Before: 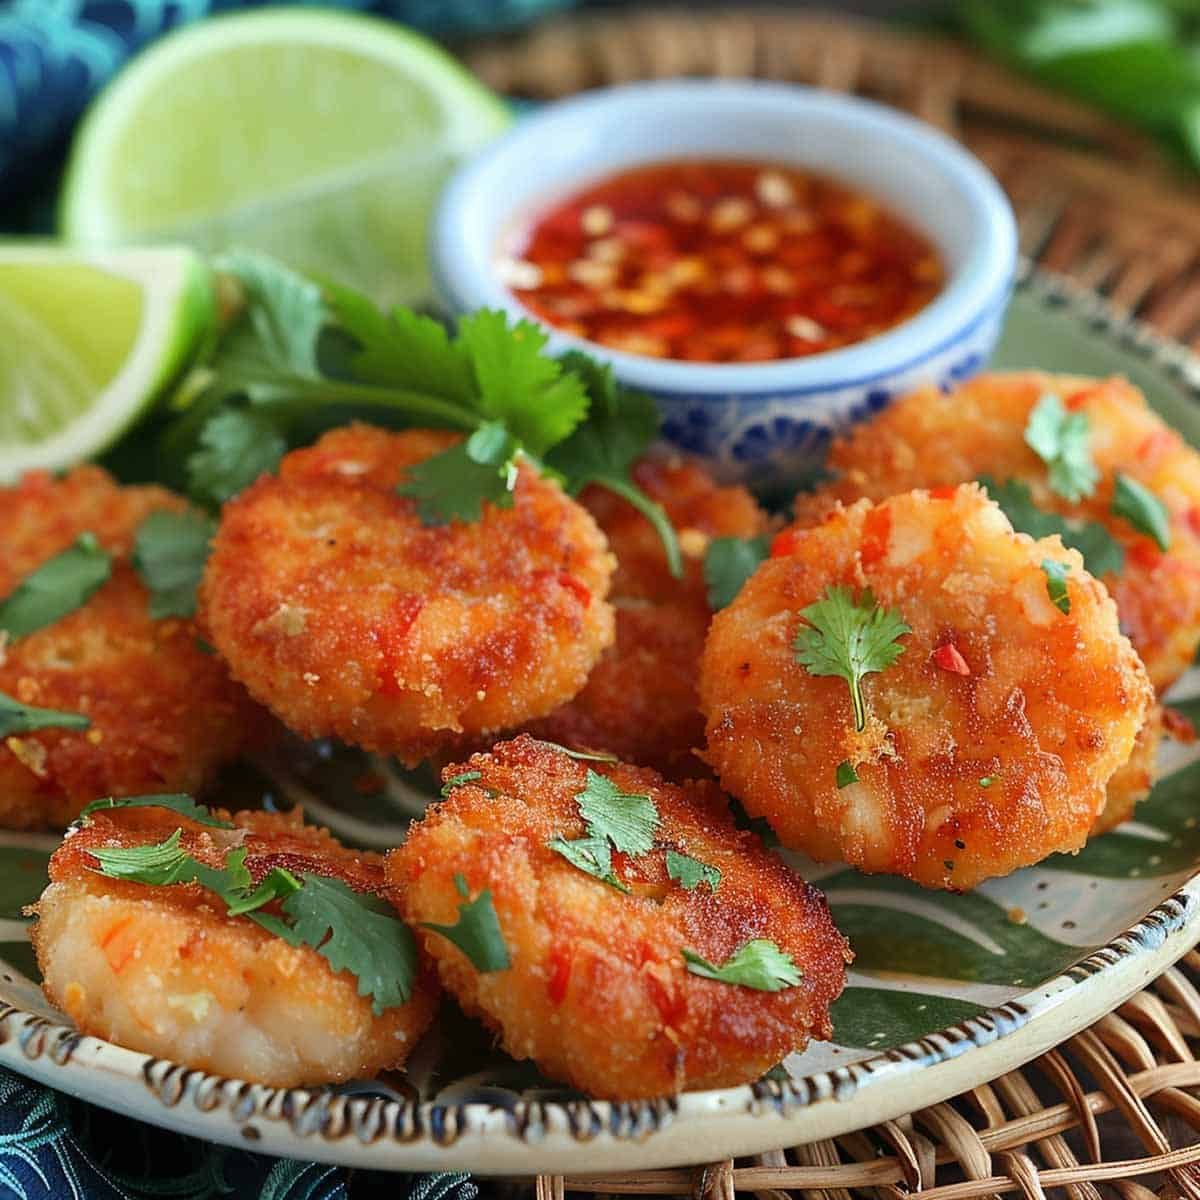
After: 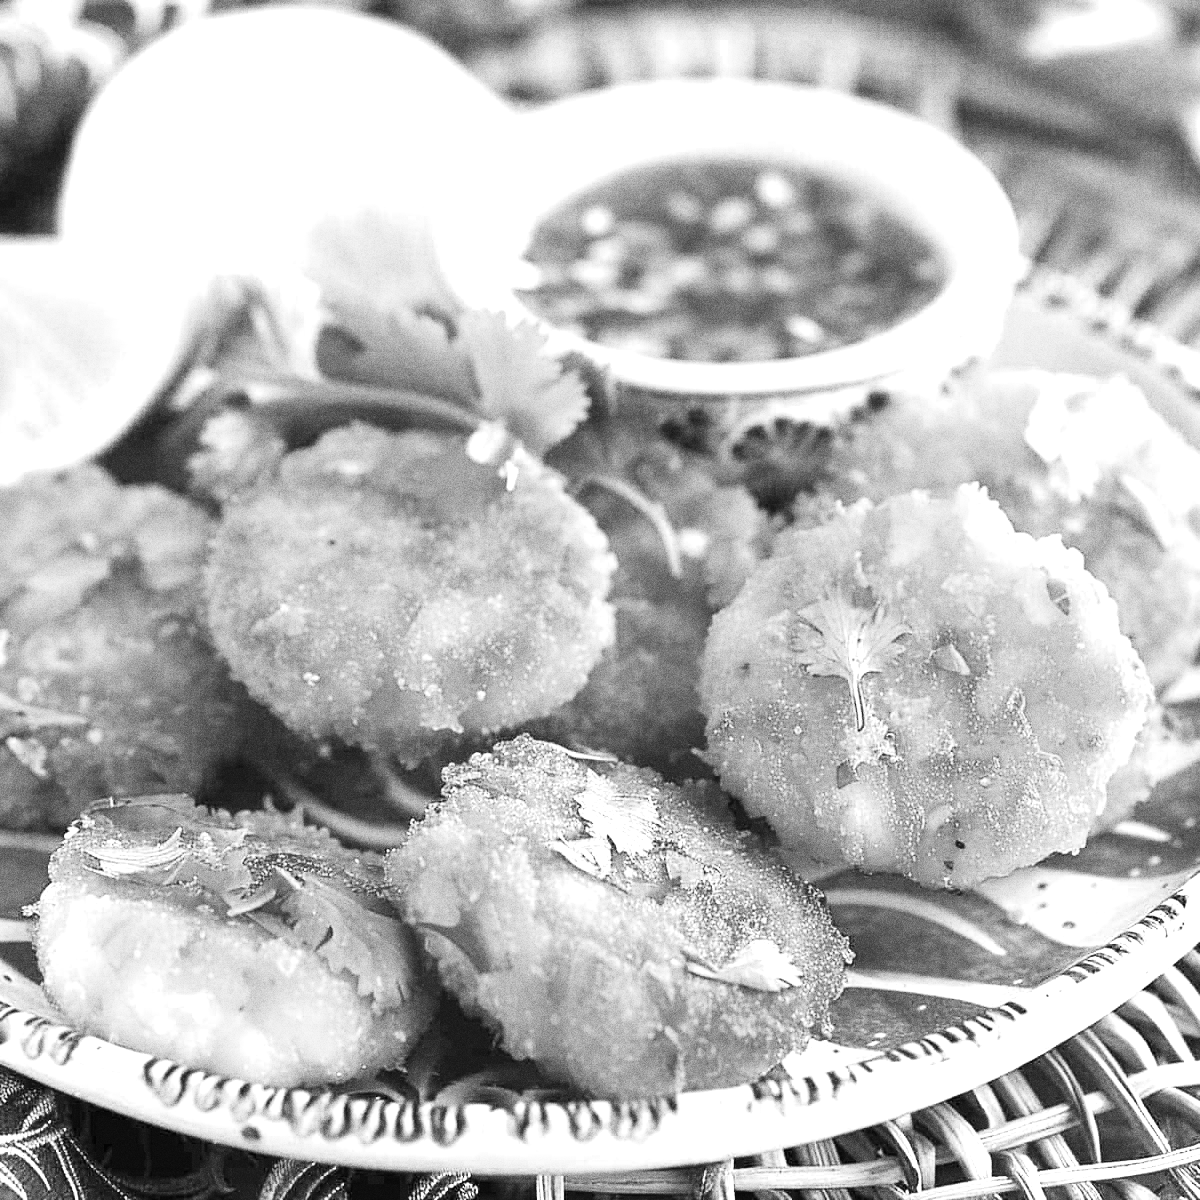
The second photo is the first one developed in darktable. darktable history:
contrast brightness saturation: contrast 0.2, brightness 0.16, saturation 0.22
grain: coarseness 0.09 ISO, strength 40%
color balance rgb: perceptual saturation grading › global saturation 20%, global vibrance 20%
color calibration: illuminant as shot in camera, x 0.358, y 0.373, temperature 4628.91 K
rgb curve: mode RGB, independent channels
monochrome: on, module defaults
color balance: lift [1, 1, 0.999, 1.001], gamma [1, 1.003, 1.005, 0.995], gain [1, 0.992, 0.988, 1.012], contrast 5%, output saturation 110%
exposure: black level correction 0, exposure 1.55 EV, compensate exposure bias true, compensate highlight preservation false
